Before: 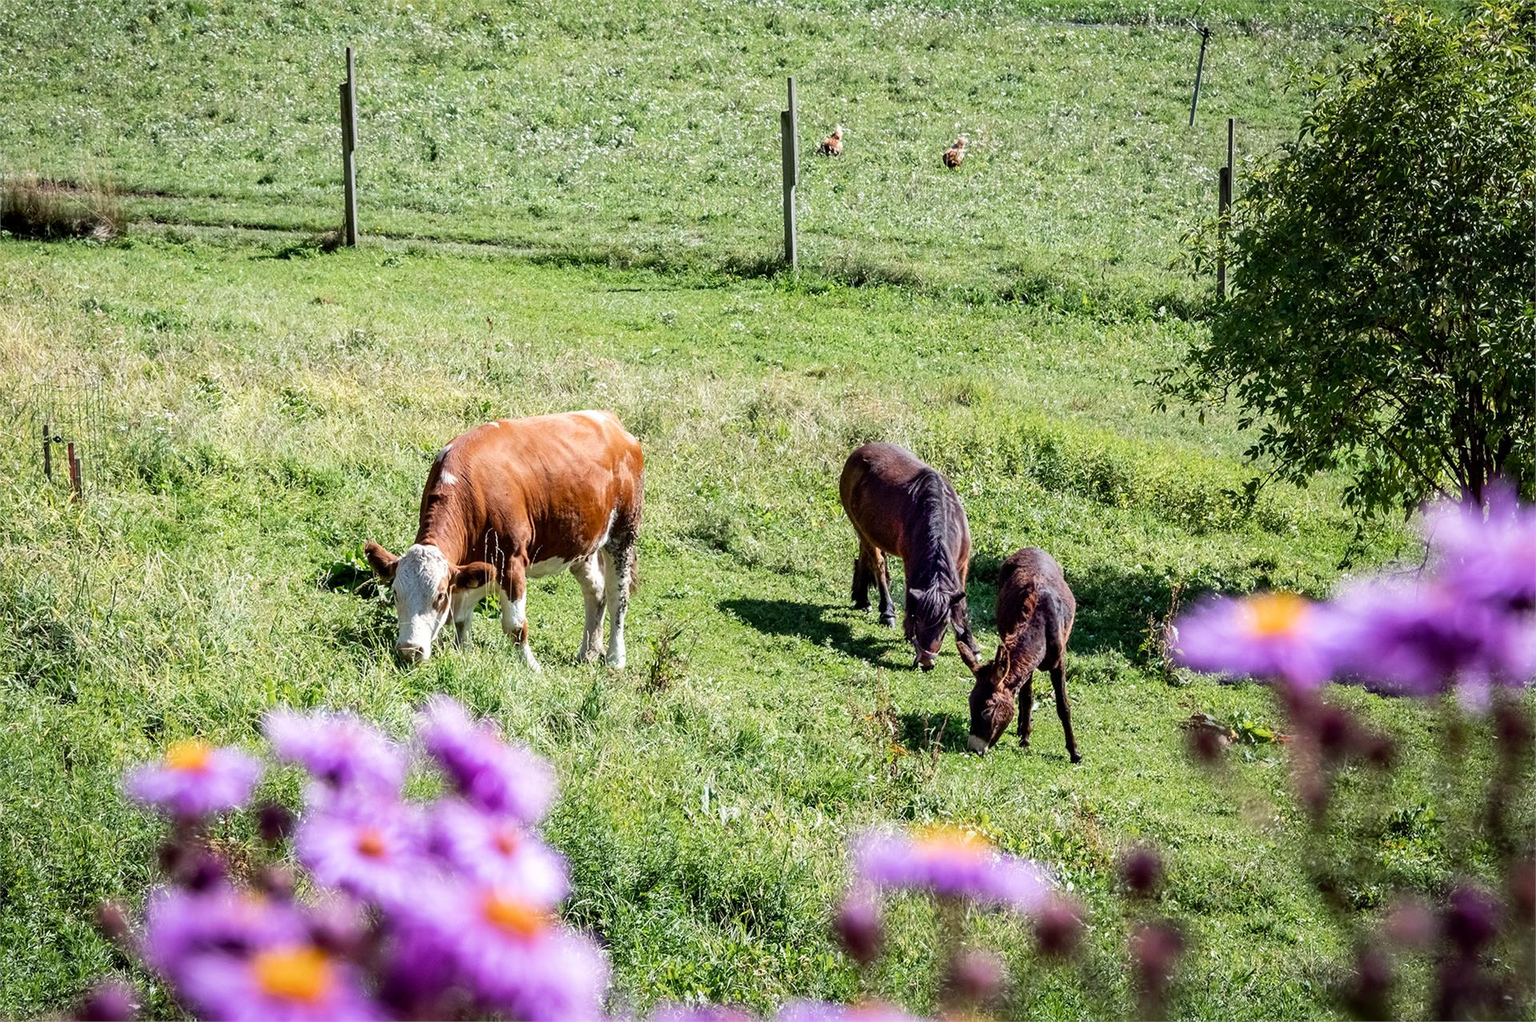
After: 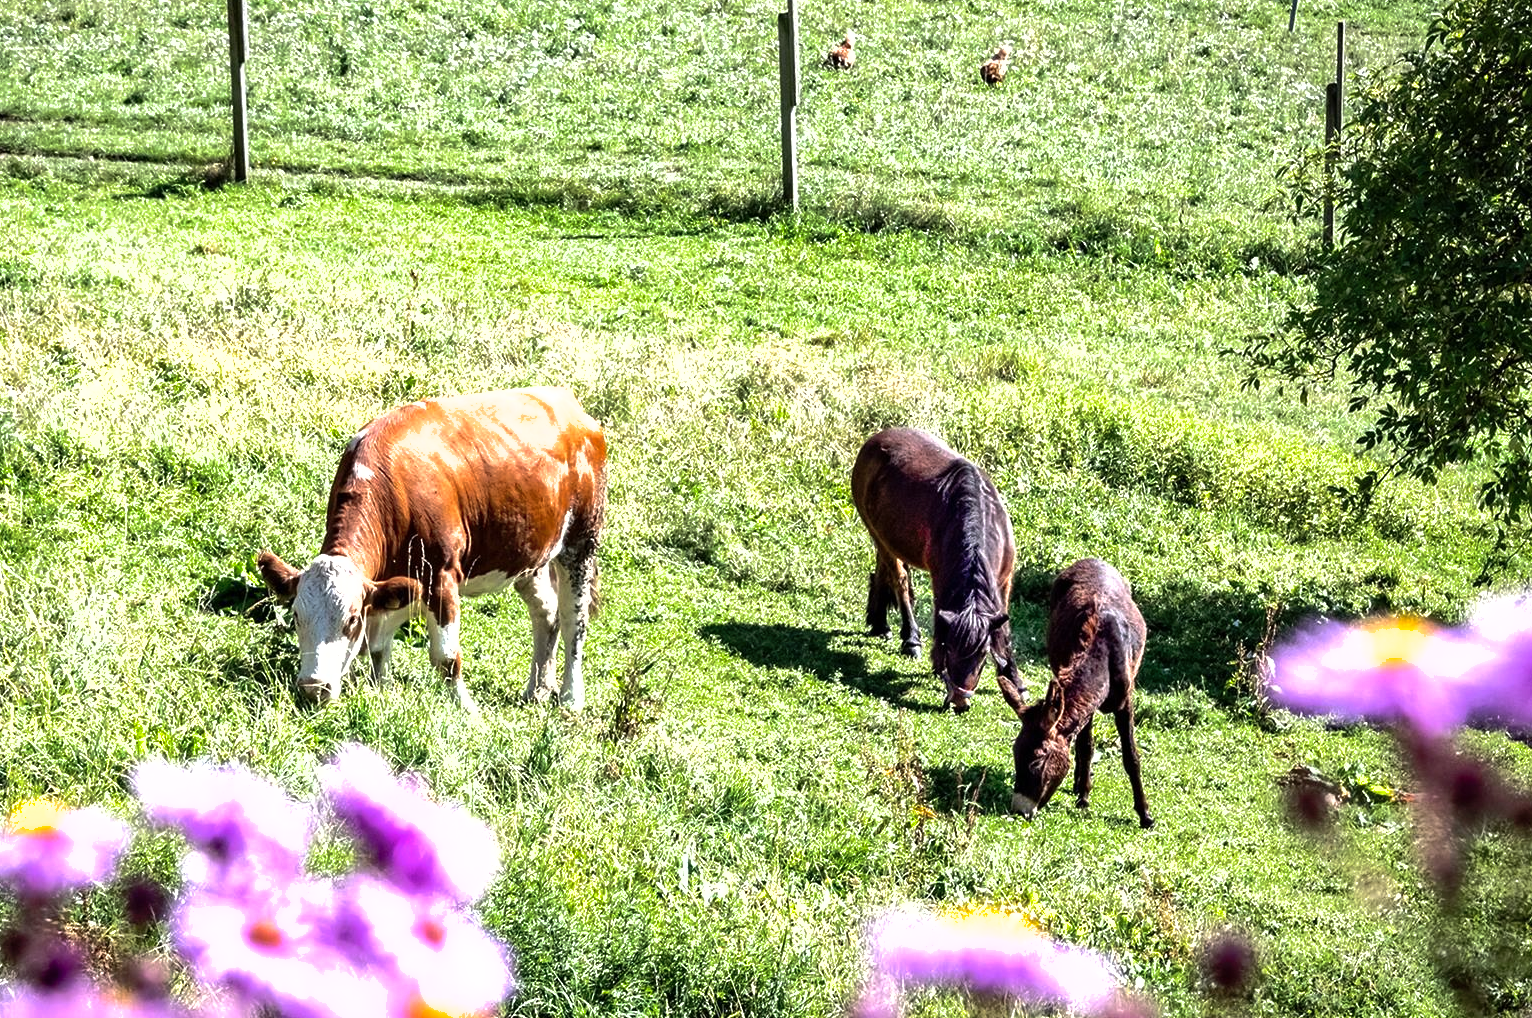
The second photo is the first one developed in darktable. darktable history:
tone equalizer: -8 EV -1.07 EV, -7 EV -1.01 EV, -6 EV -0.907 EV, -5 EV -0.587 EV, -3 EV 0.602 EV, -2 EV 0.894 EV, -1 EV 1 EV, +0 EV 1.06 EV, edges refinement/feathering 500, mask exposure compensation -1.57 EV, preserve details no
shadows and highlights: on, module defaults
crop and rotate: left 10.348%, top 9.922%, right 9.821%, bottom 10.405%
